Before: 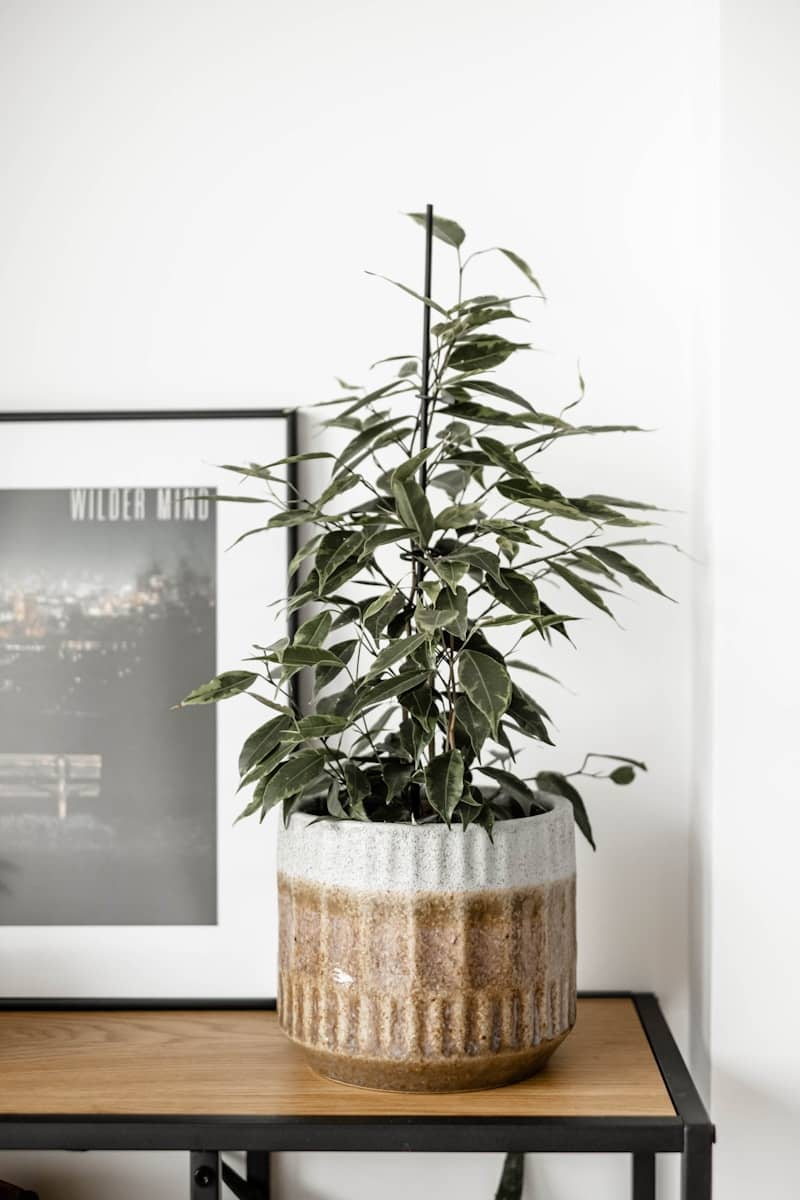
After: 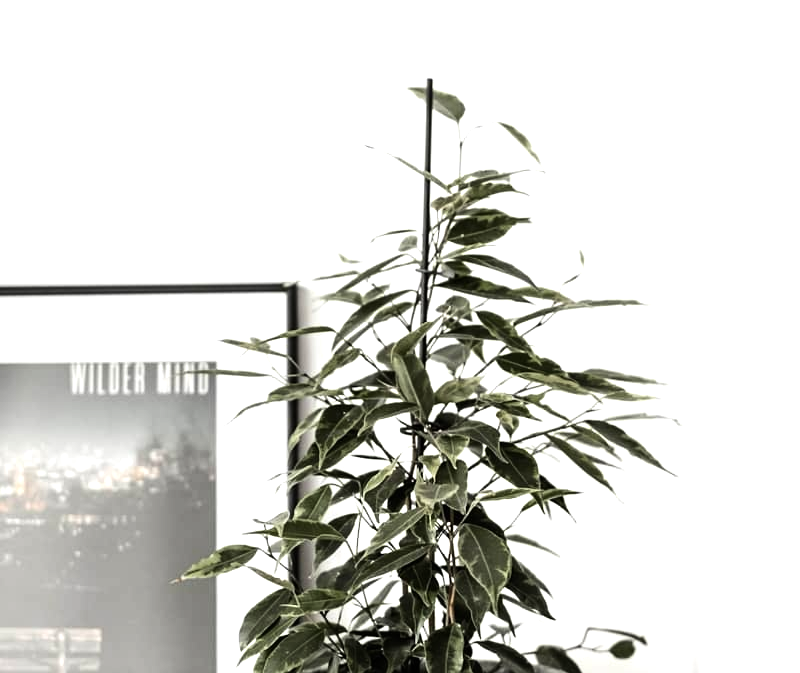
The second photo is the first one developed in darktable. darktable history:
crop and rotate: top 10.552%, bottom 33.319%
tone equalizer: -8 EV -0.723 EV, -7 EV -0.69 EV, -6 EV -0.628 EV, -5 EV -0.387 EV, -3 EV 0.376 EV, -2 EV 0.6 EV, -1 EV 0.674 EV, +0 EV 0.769 EV, edges refinement/feathering 500, mask exposure compensation -1.57 EV, preserve details no
